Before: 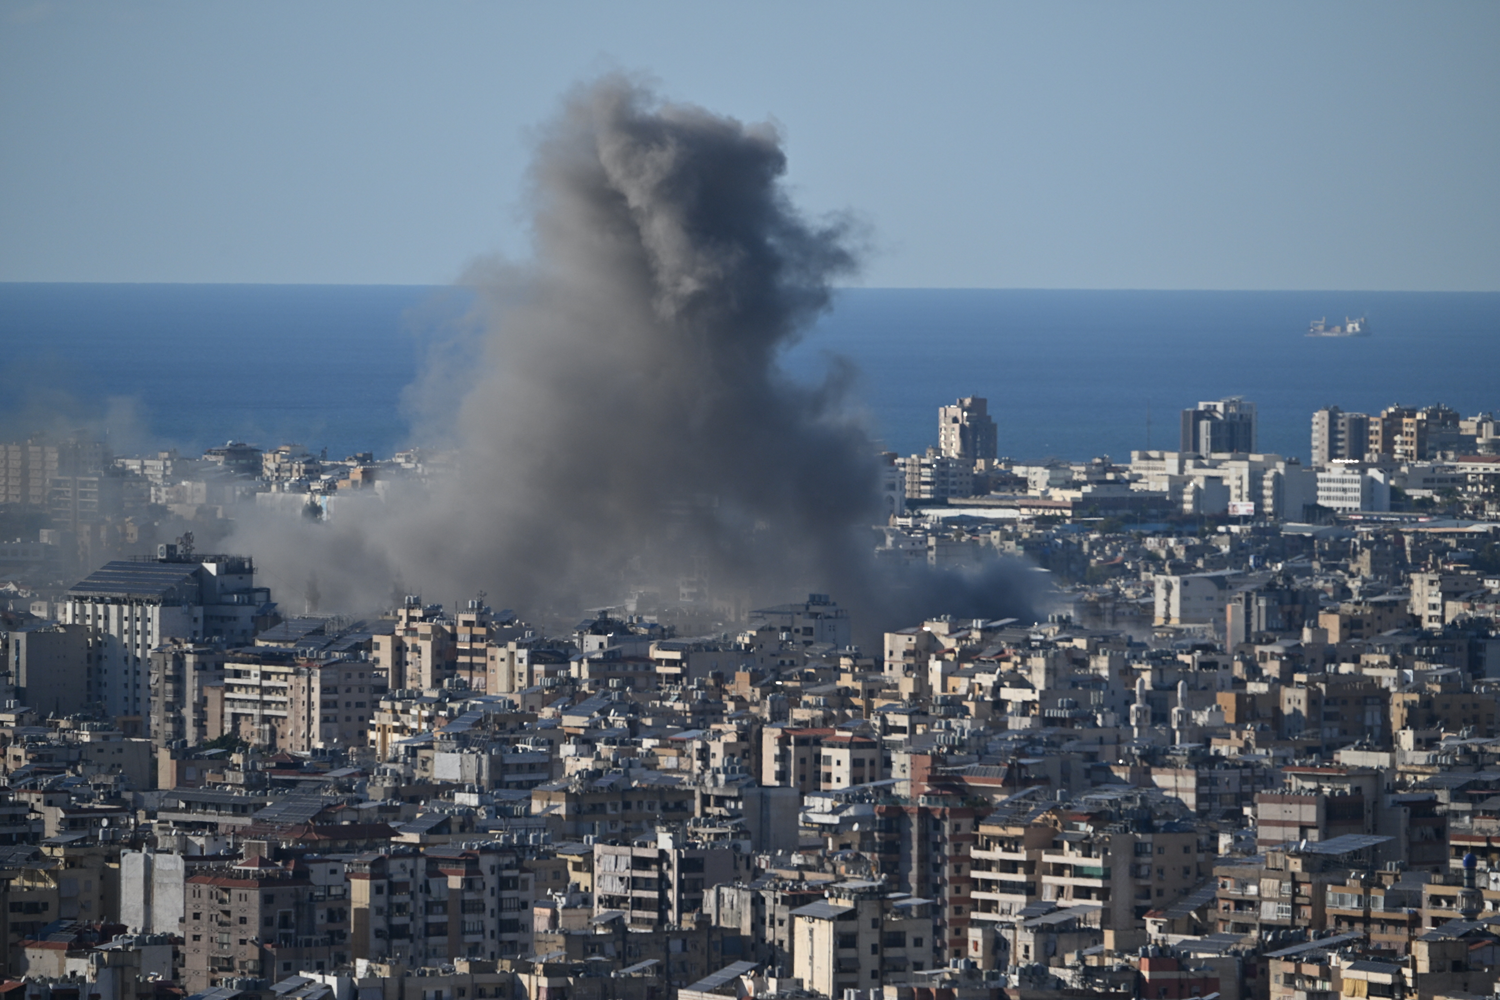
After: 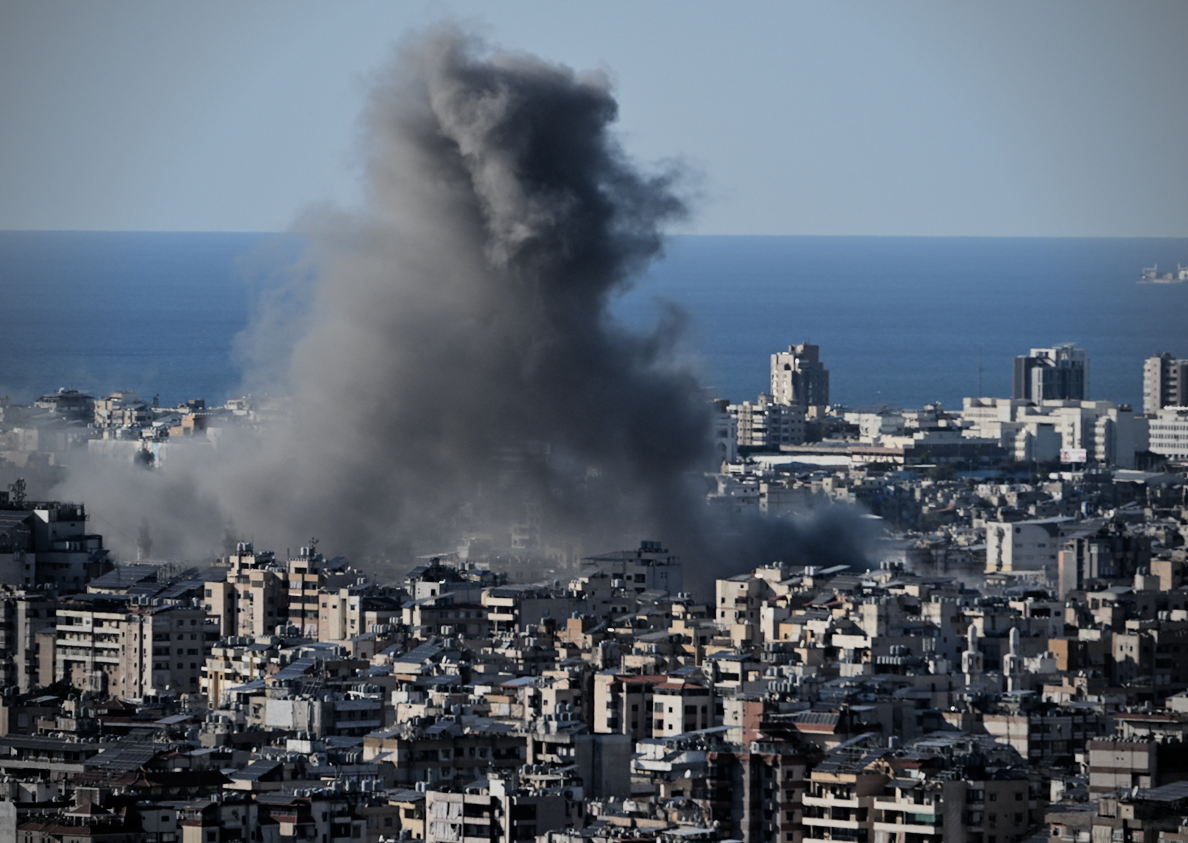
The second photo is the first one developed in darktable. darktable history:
filmic rgb: black relative exposure -5 EV, hardness 2.88, contrast 1.3, highlights saturation mix -30%
crop: left 11.225%, top 5.381%, right 9.565%, bottom 10.314%
vignetting: on, module defaults
